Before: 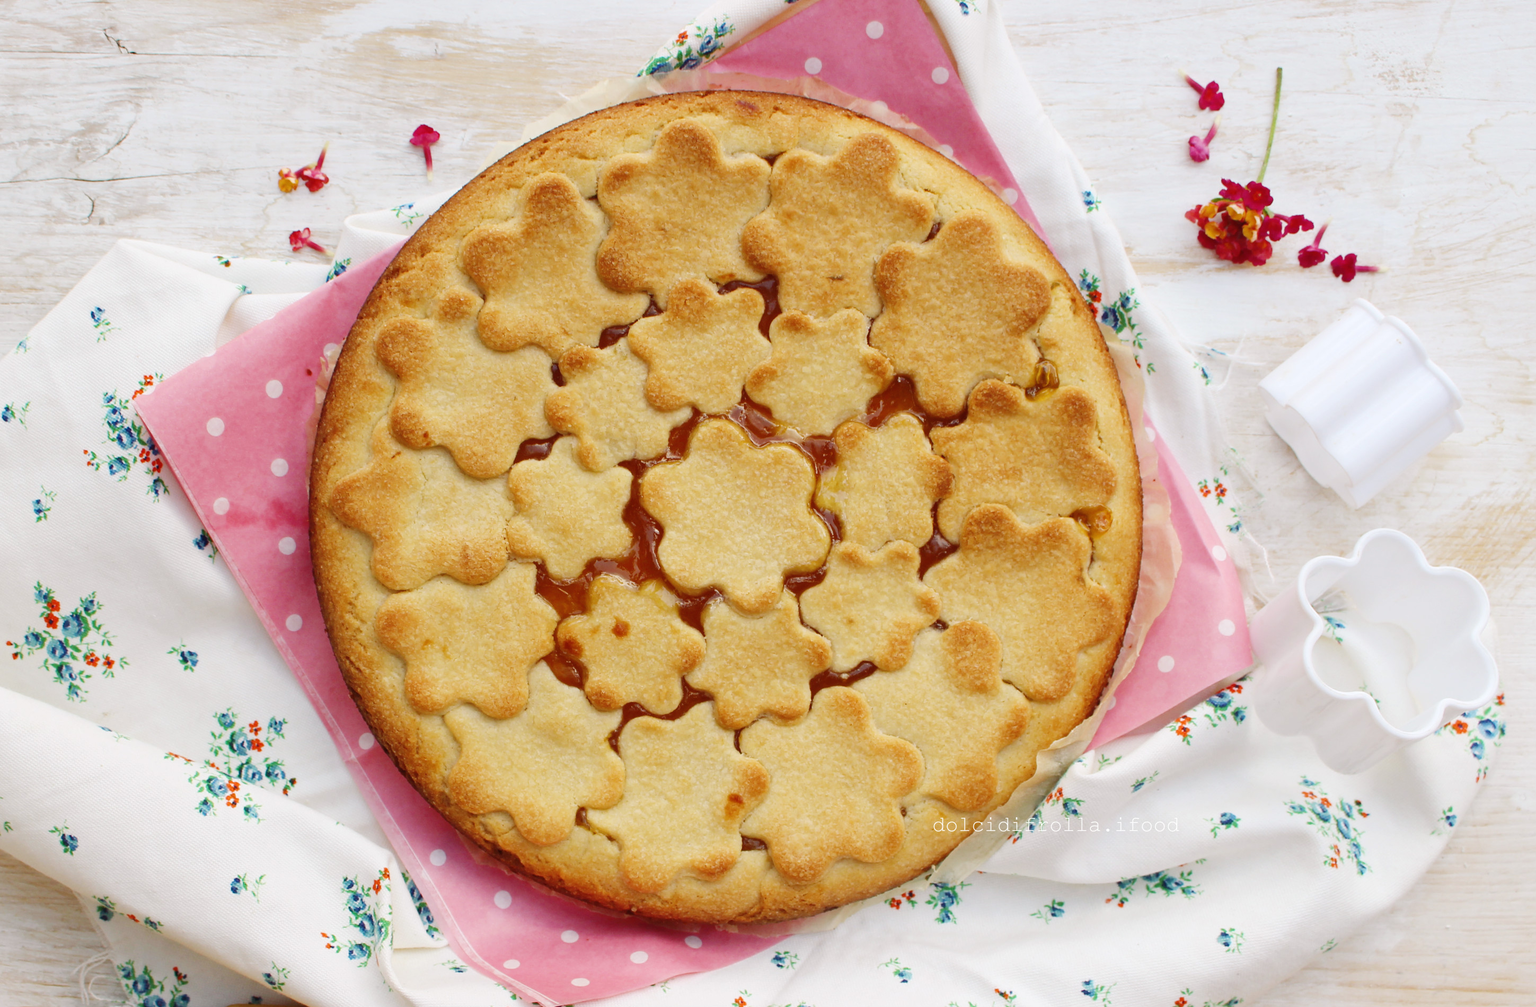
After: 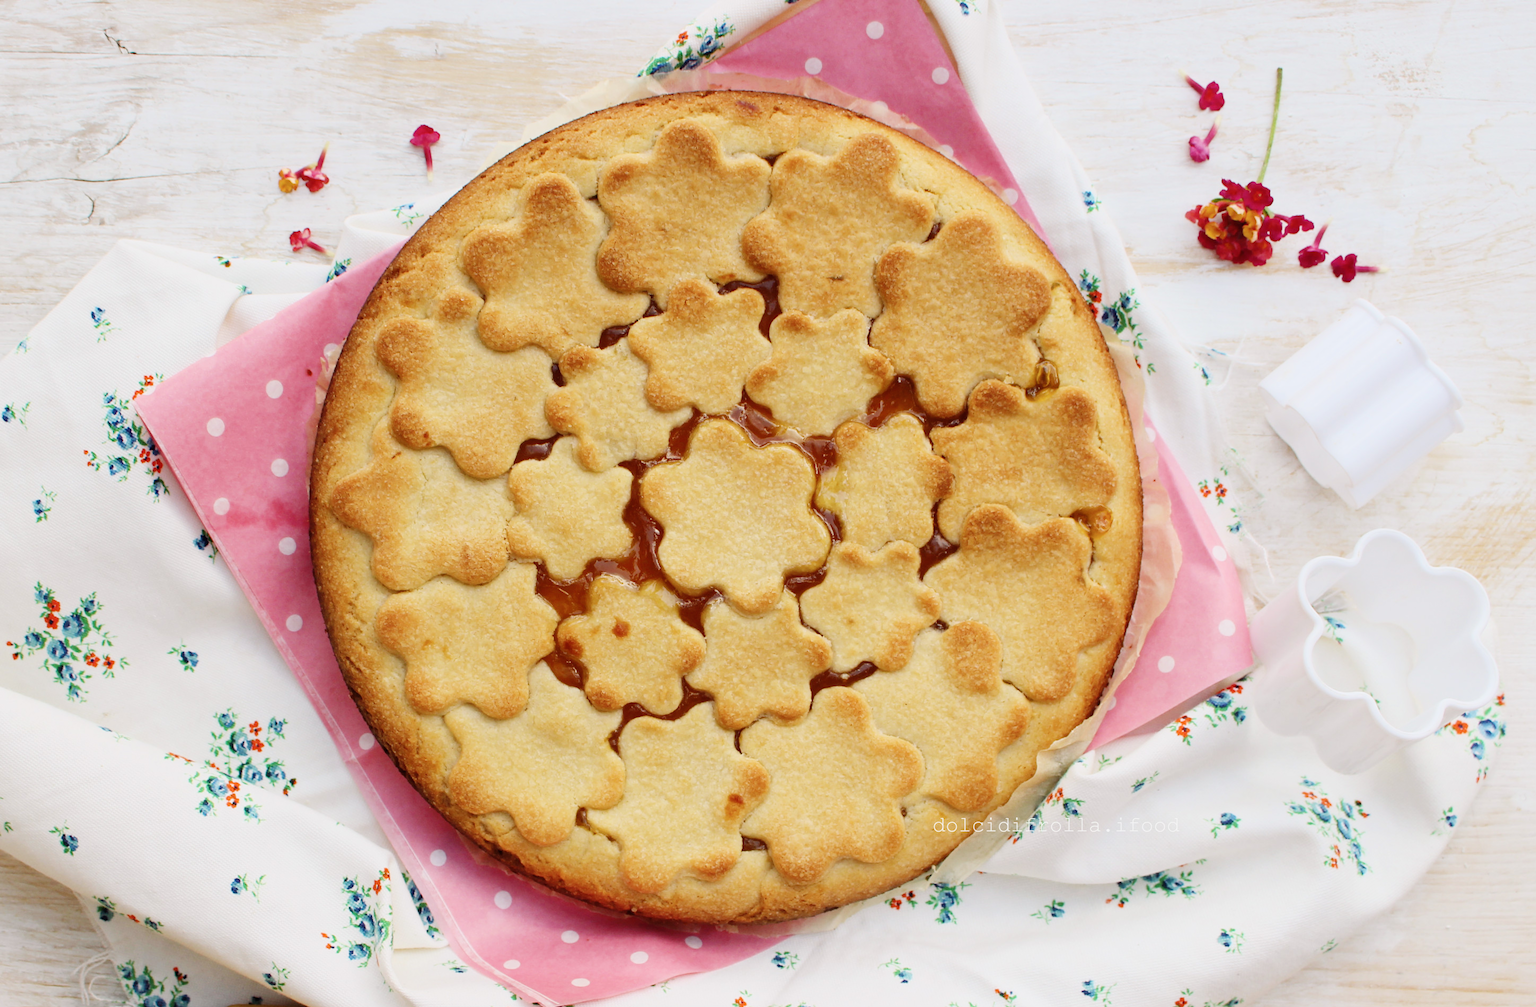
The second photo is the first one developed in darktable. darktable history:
filmic rgb: black relative exposure -8.05 EV, white relative exposure 3 EV, hardness 5.4, contrast 1.247, color science v6 (2022)
